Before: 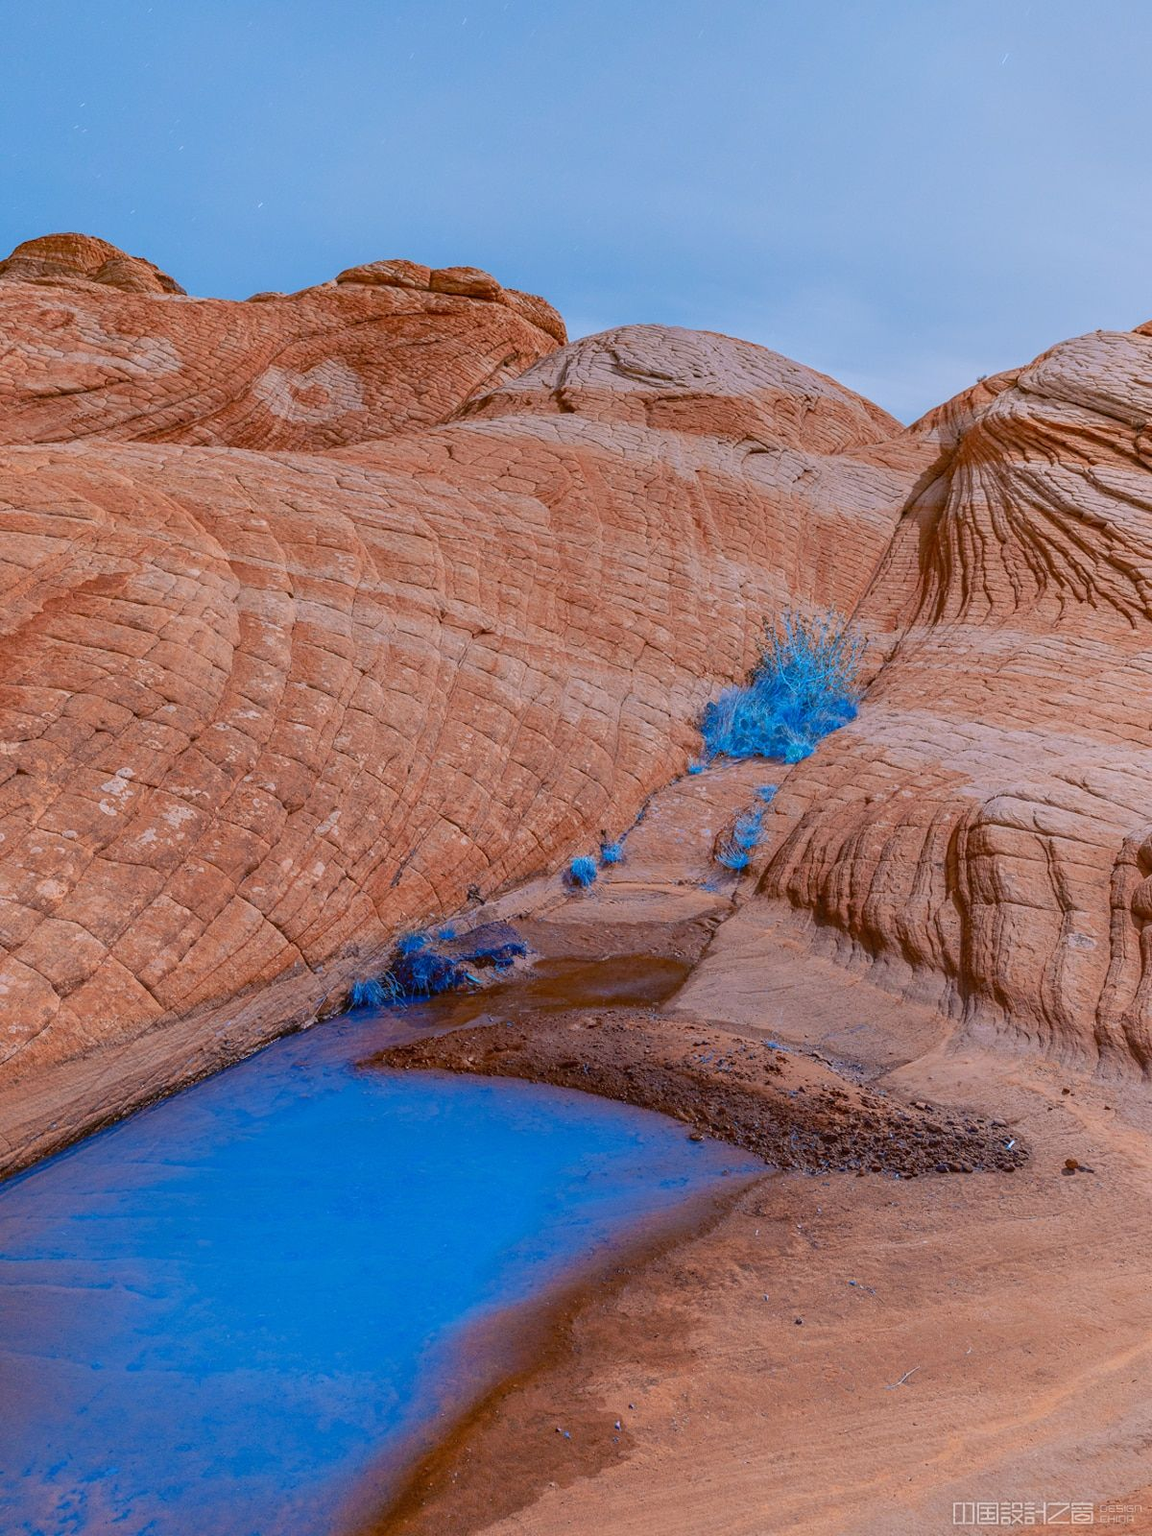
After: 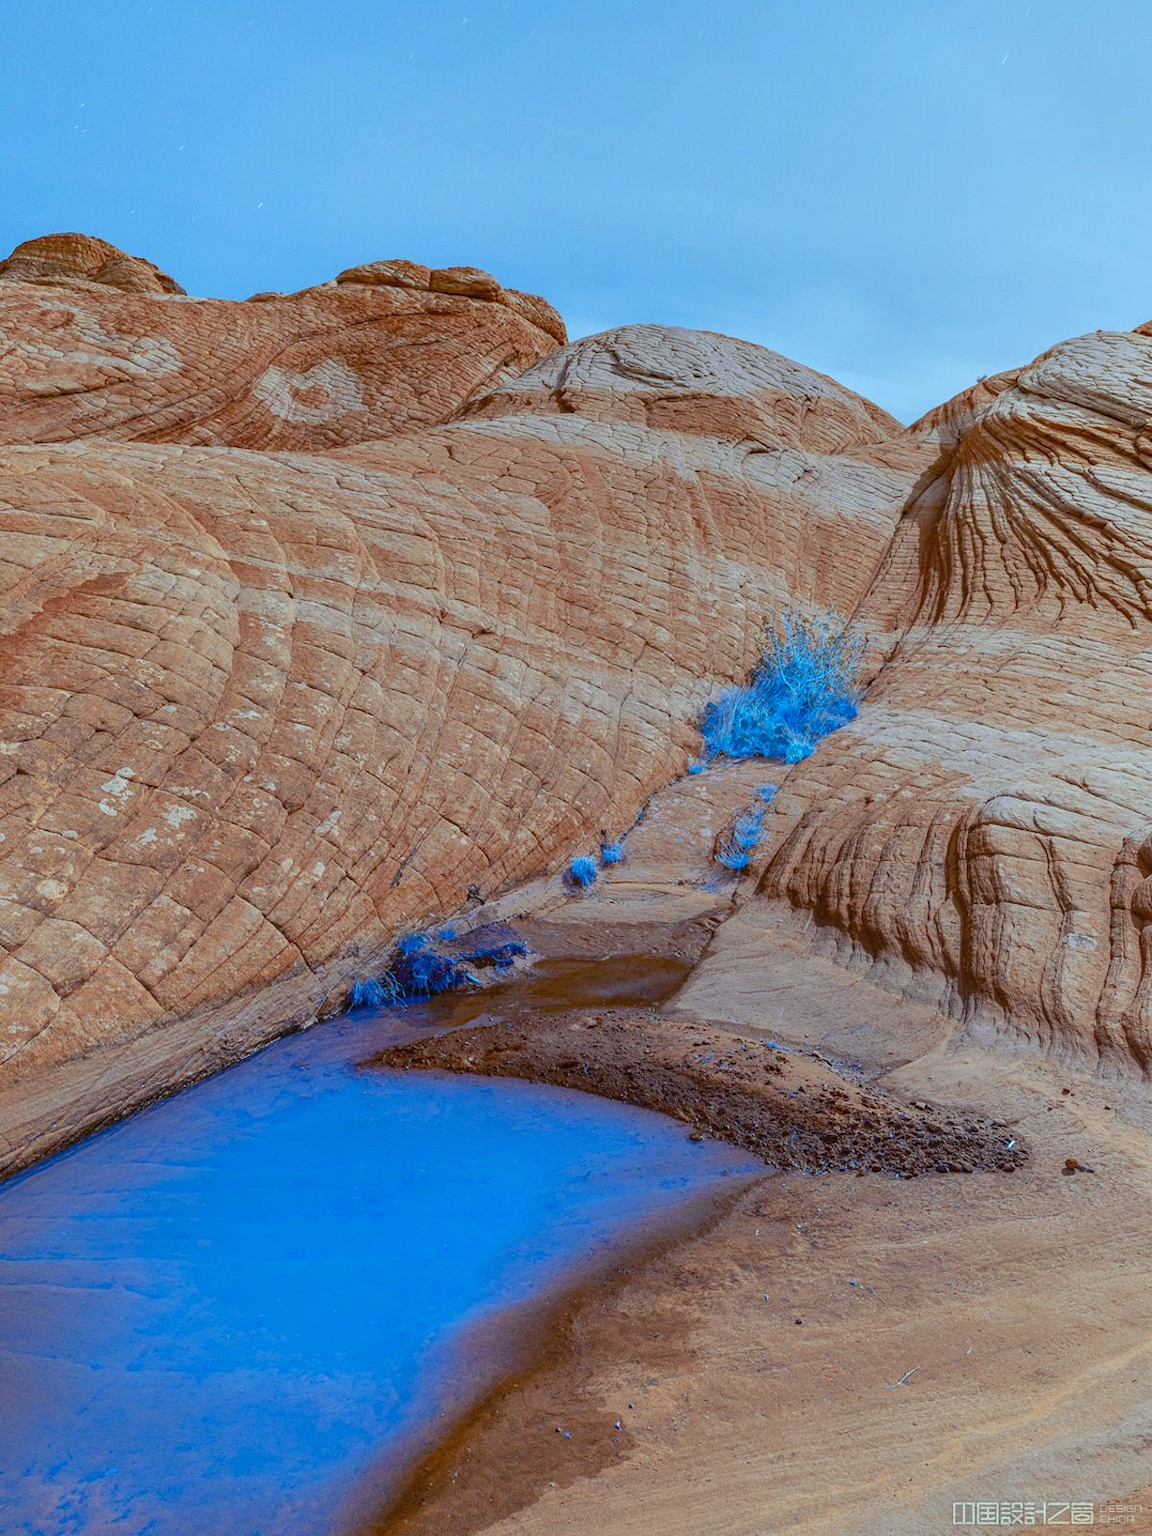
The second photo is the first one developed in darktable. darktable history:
color balance: mode lift, gamma, gain (sRGB), lift [0.997, 0.979, 1.021, 1.011], gamma [1, 1.084, 0.916, 0.998], gain [1, 0.87, 1.13, 1.101], contrast 4.55%, contrast fulcrum 38.24%, output saturation 104.09%
shadows and highlights: shadows 32, highlights -32, soften with gaussian
